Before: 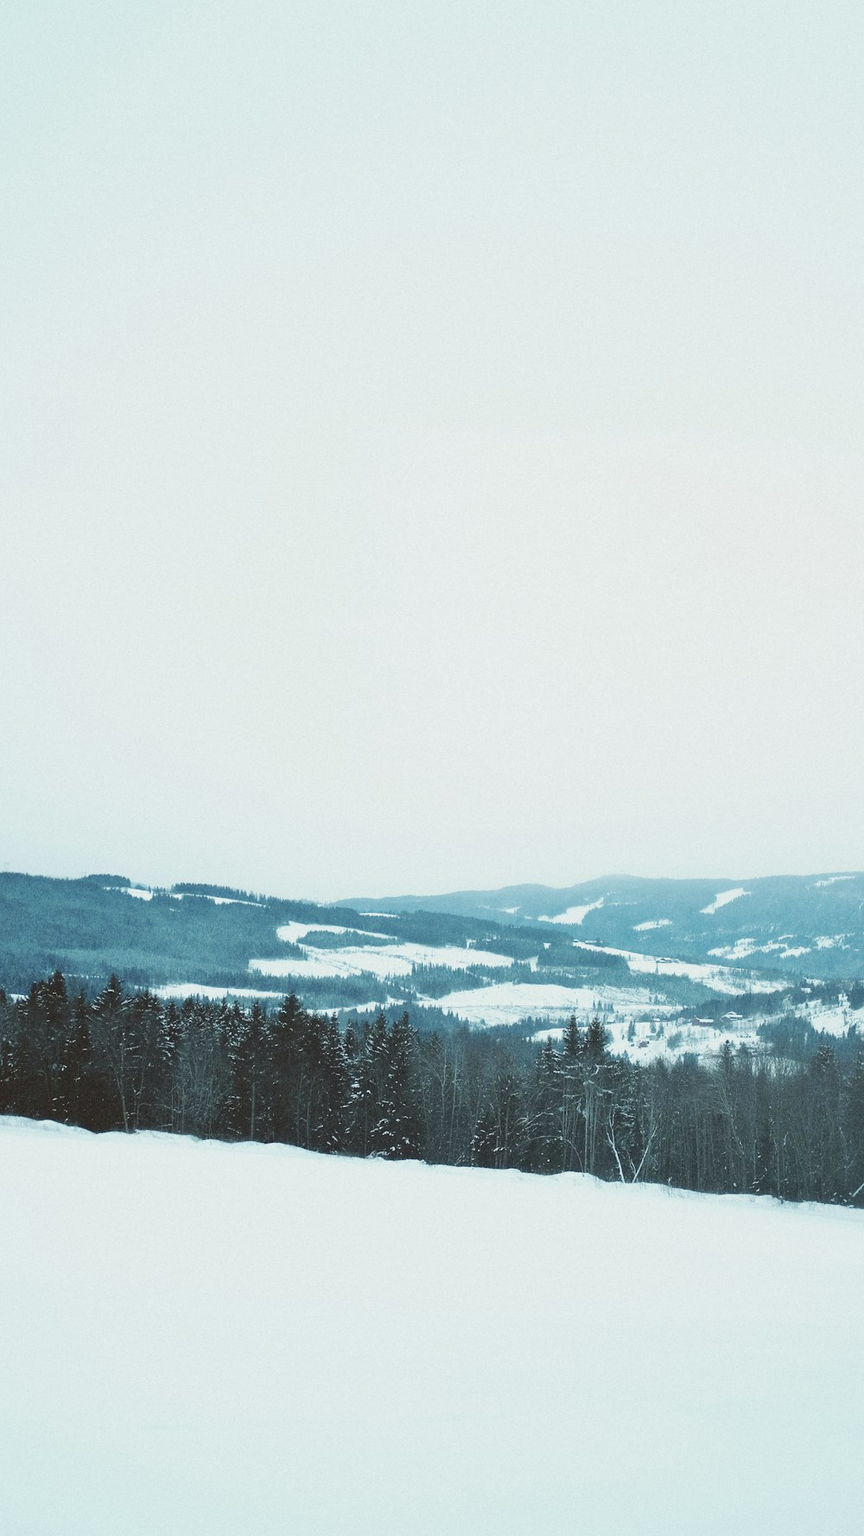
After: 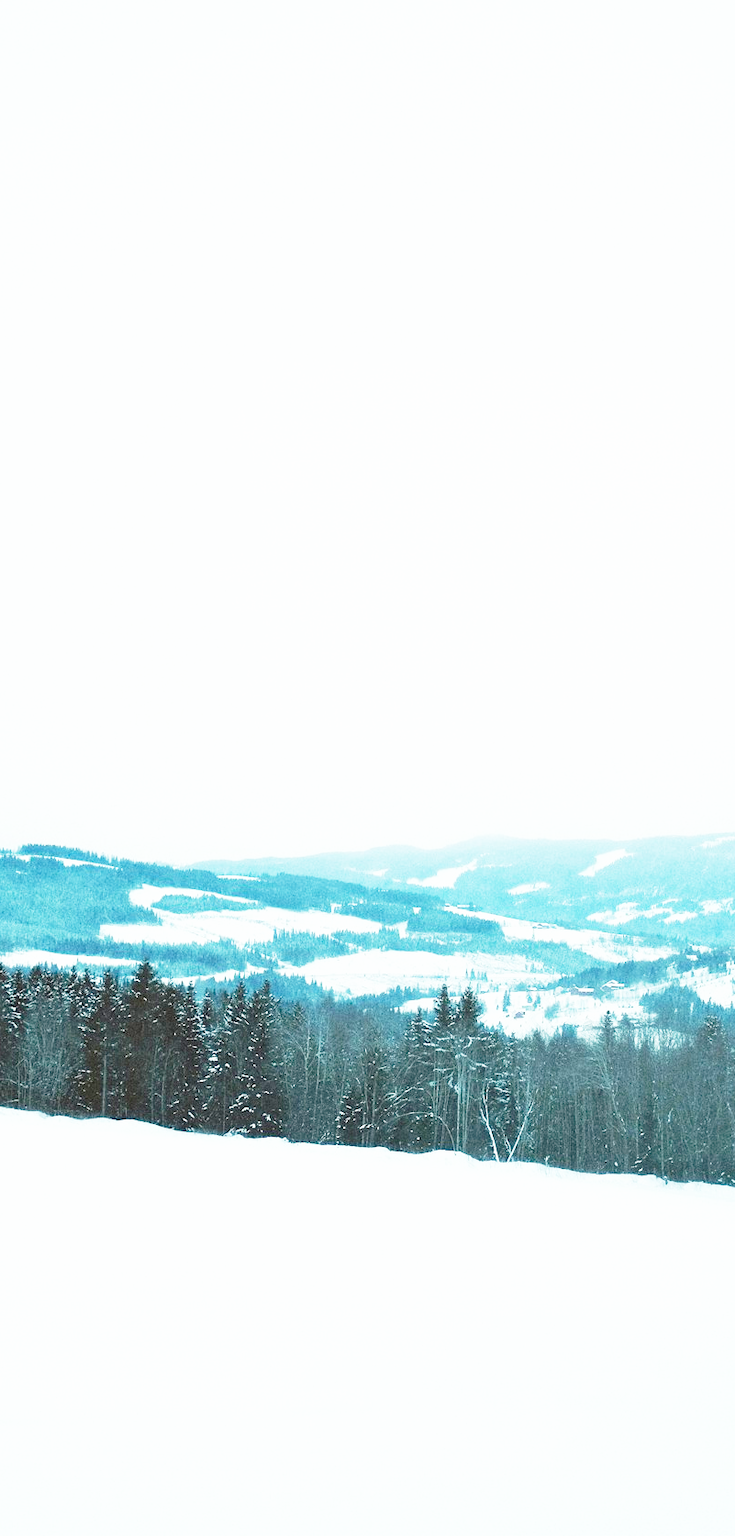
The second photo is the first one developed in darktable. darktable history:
crop and rotate: left 17.959%, top 5.771%, right 1.742%
base curve: curves: ch0 [(0, 0) (0.012, 0.01) (0.073, 0.168) (0.31, 0.711) (0.645, 0.957) (1, 1)], preserve colors none
